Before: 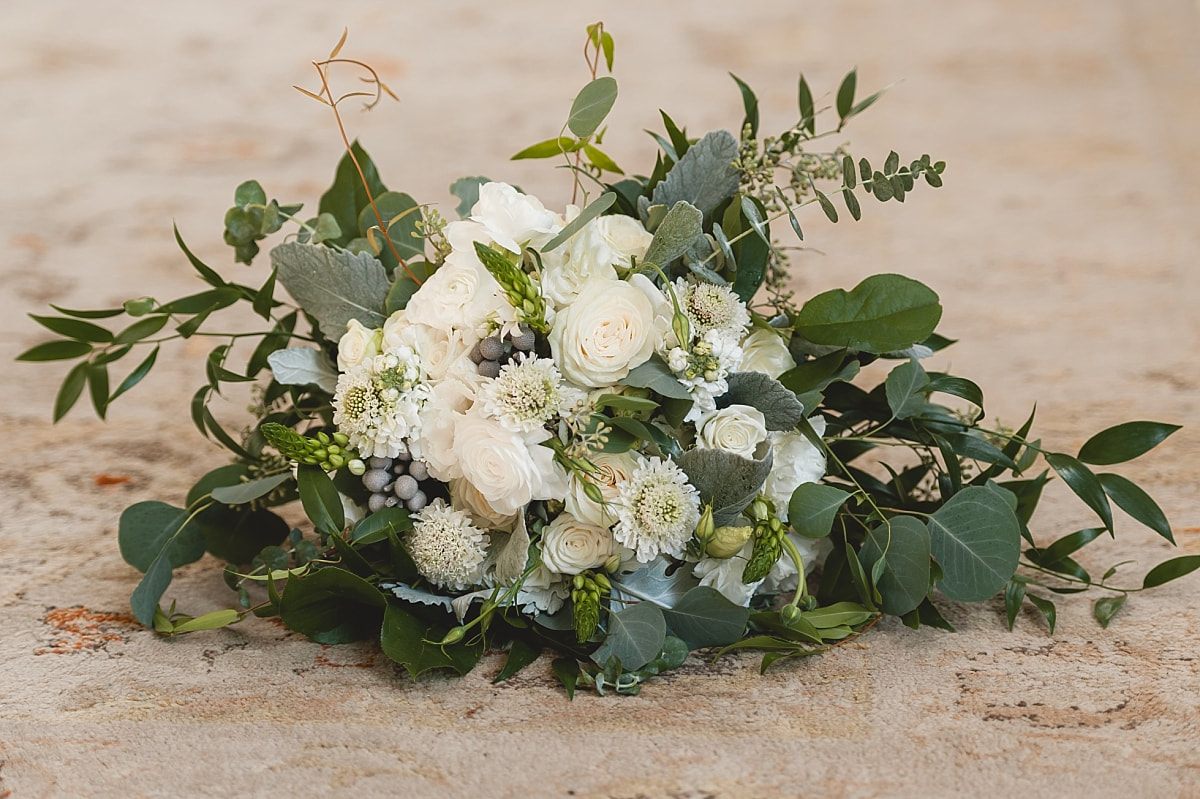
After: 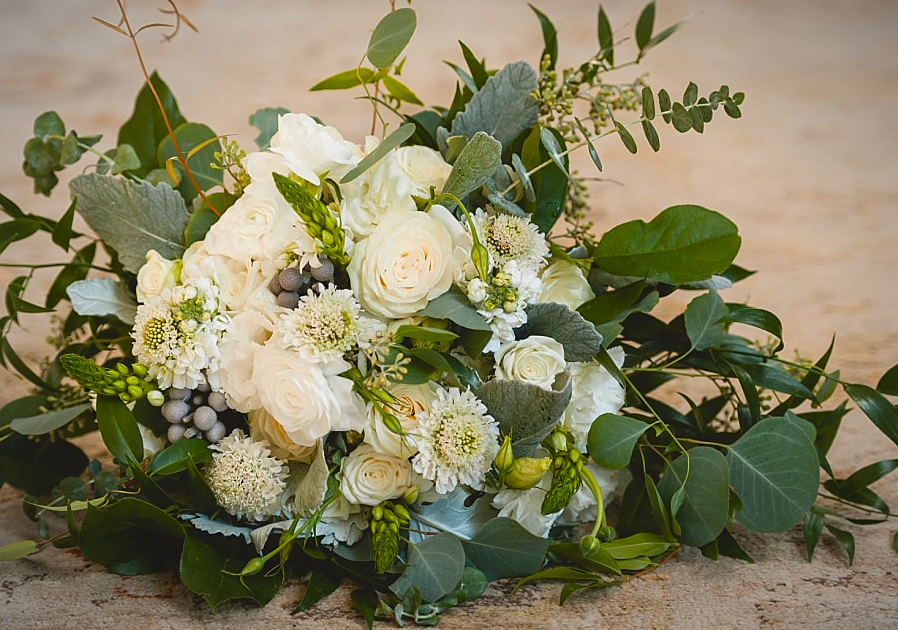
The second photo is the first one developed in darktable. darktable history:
crop: left 16.768%, top 8.653%, right 8.362%, bottom 12.485%
vignetting: fall-off radius 60%, automatic ratio true
color balance rgb: perceptual saturation grading › global saturation 30%, global vibrance 30%
